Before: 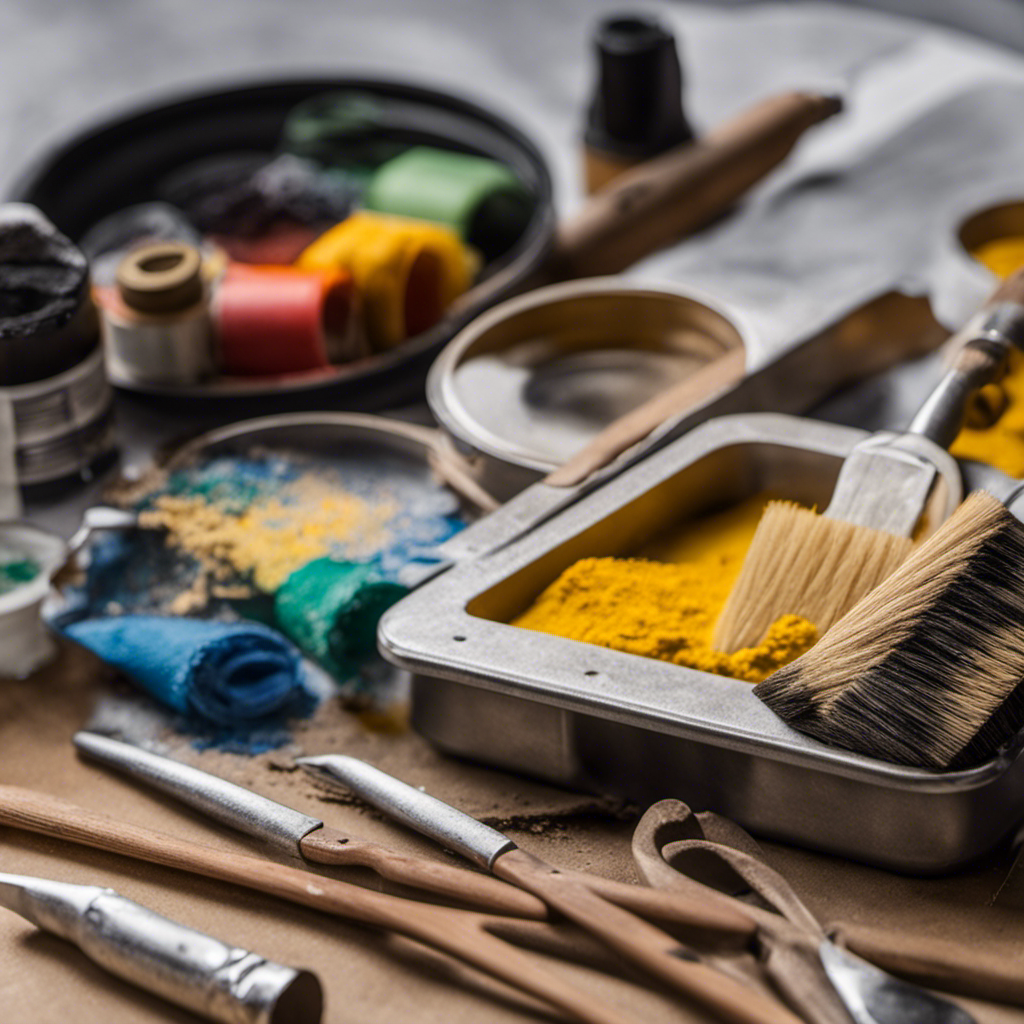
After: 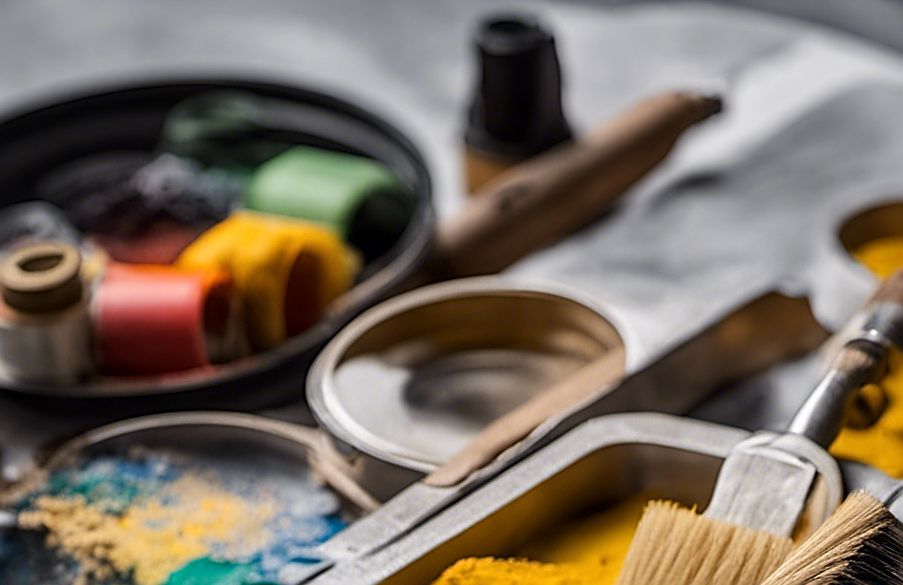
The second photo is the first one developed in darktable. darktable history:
local contrast: mode bilateral grid, contrast 20, coarseness 50, detail 120%, midtone range 0.2
crop and rotate: left 11.812%, bottom 42.776%
sharpen: amount 1
